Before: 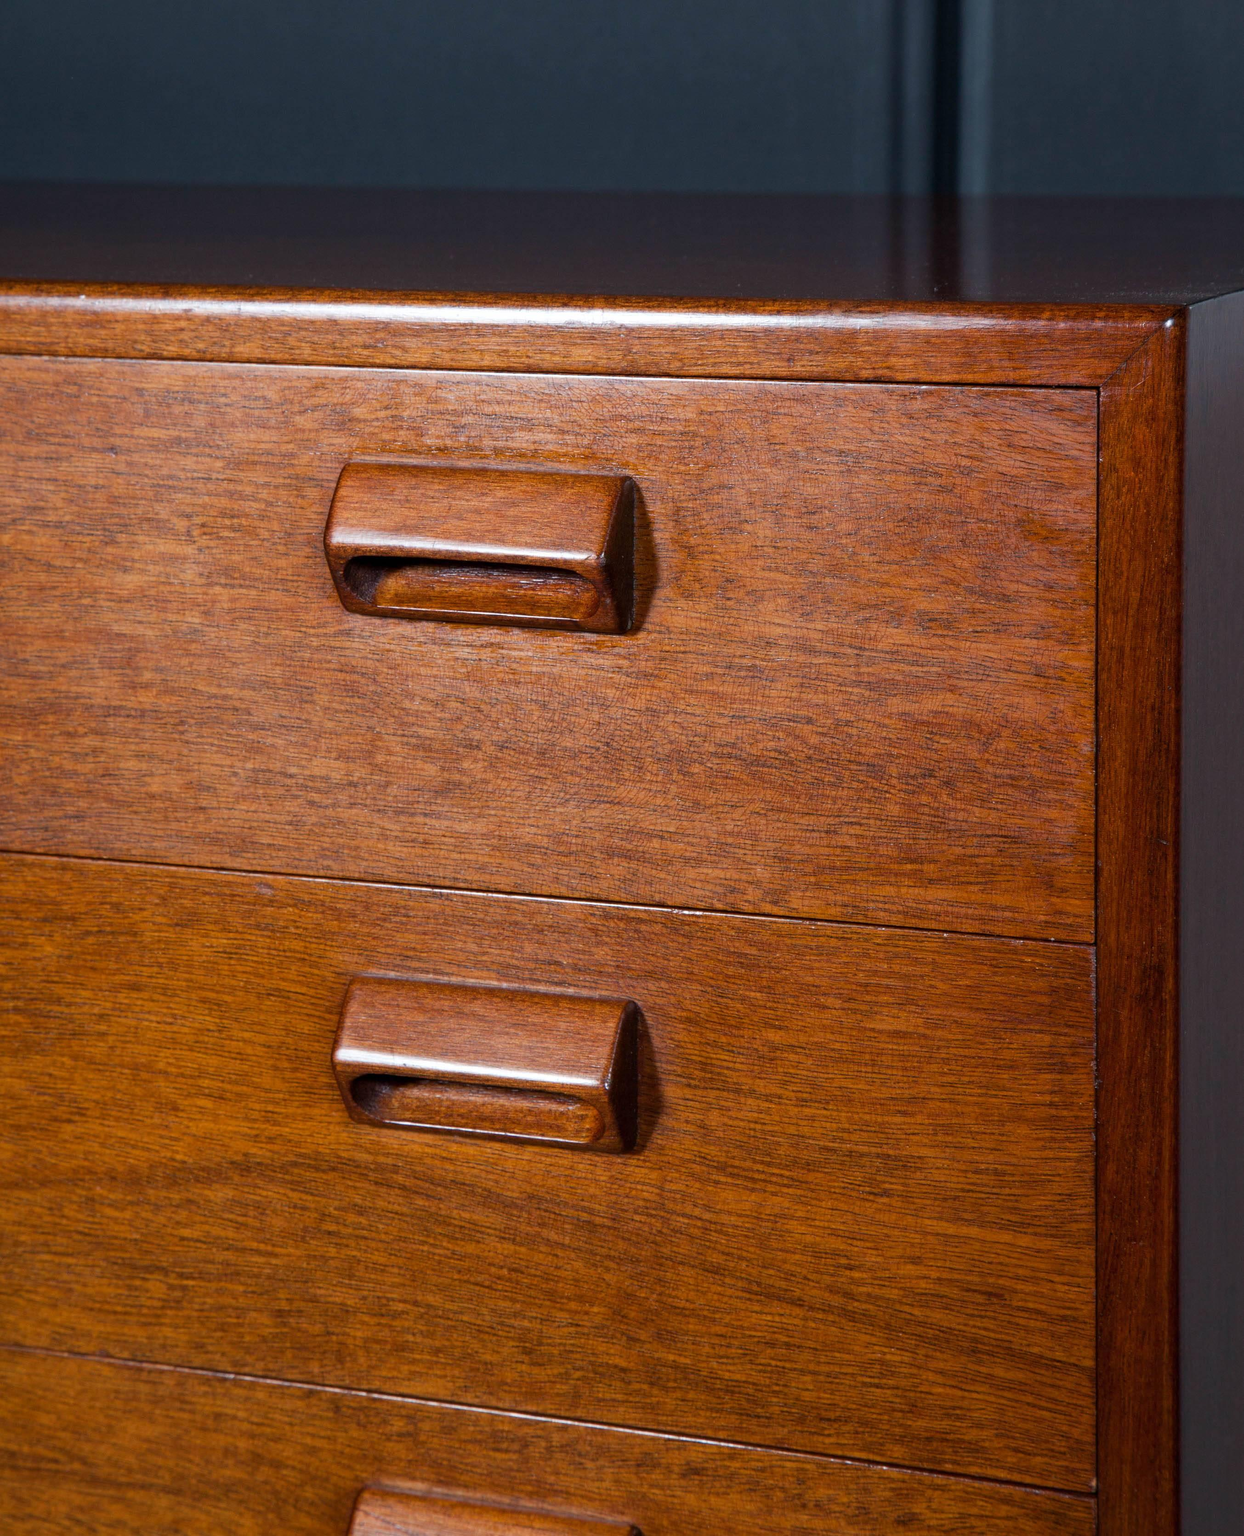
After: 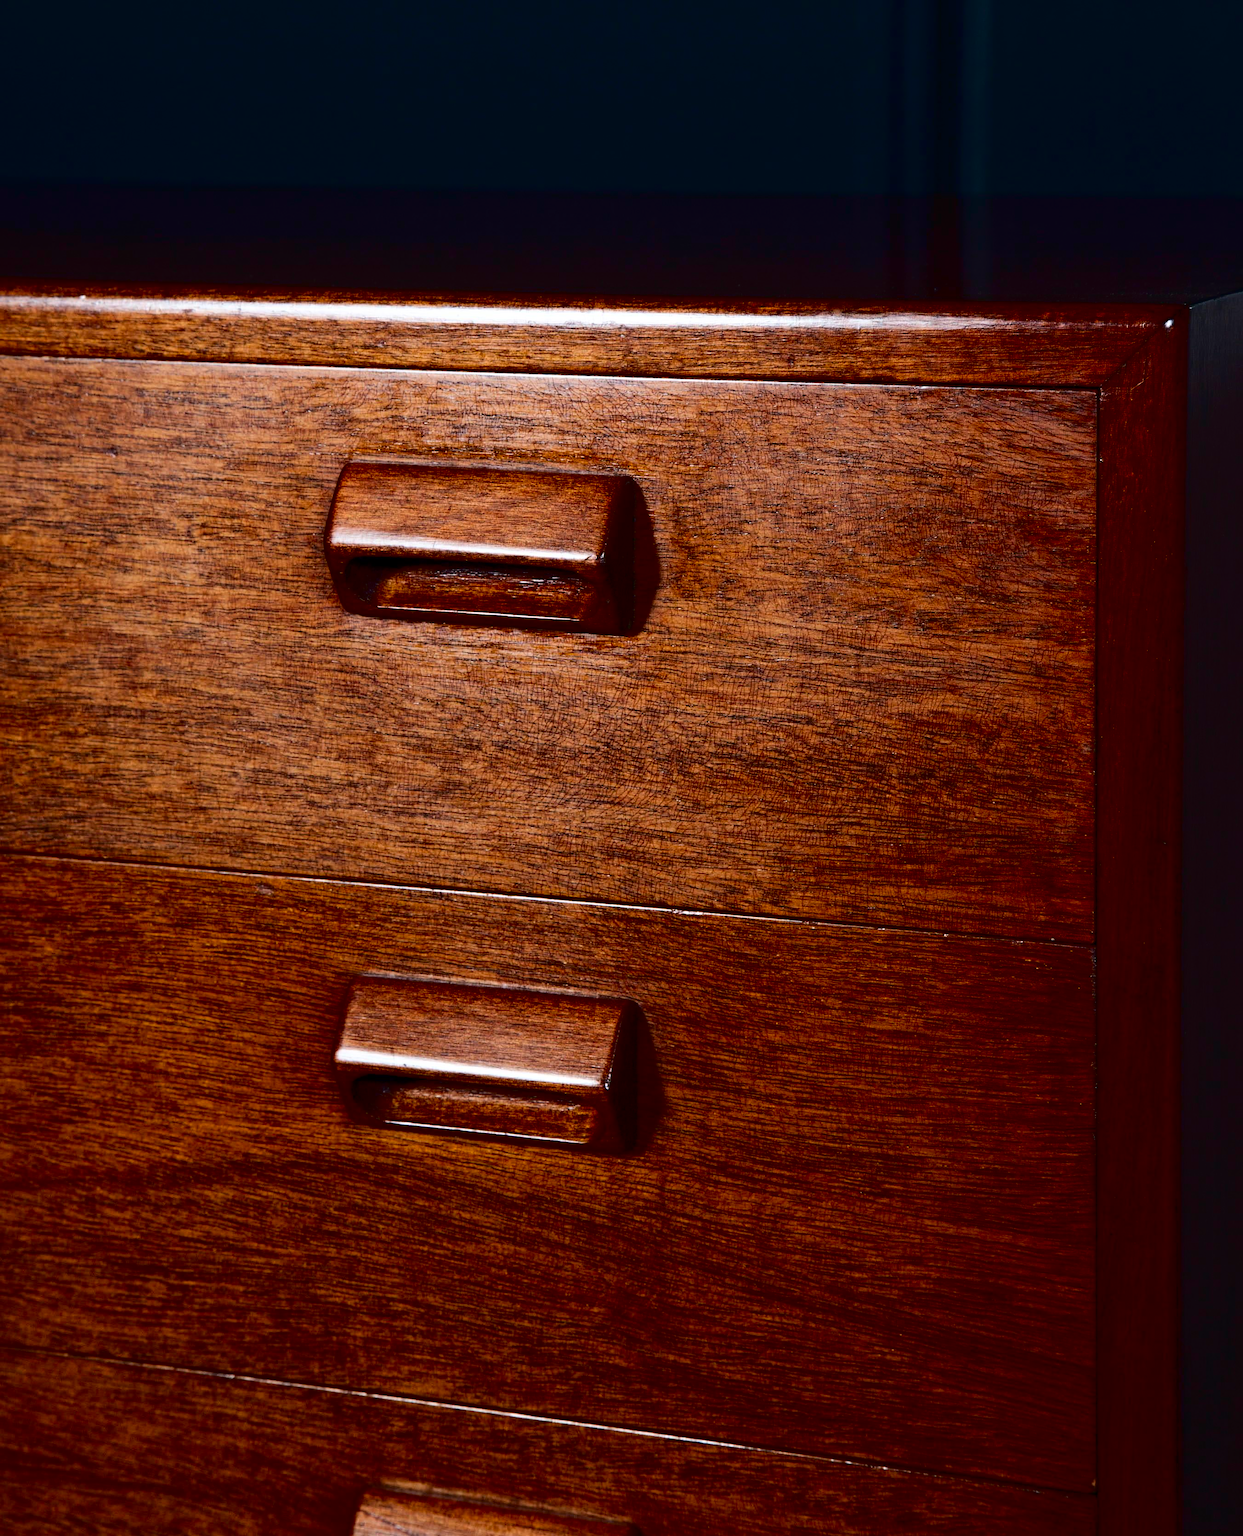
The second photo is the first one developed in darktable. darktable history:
shadows and highlights: shadows 1.32, highlights 39.66
tone curve: curves: ch0 [(0, 0) (0.003, 0.016) (0.011, 0.015) (0.025, 0.017) (0.044, 0.026) (0.069, 0.034) (0.1, 0.043) (0.136, 0.068) (0.177, 0.119) (0.224, 0.175) (0.277, 0.251) (0.335, 0.328) (0.399, 0.415) (0.468, 0.499) (0.543, 0.58) (0.623, 0.659) (0.709, 0.731) (0.801, 0.807) (0.898, 0.895) (1, 1)], color space Lab, independent channels, preserve colors none
contrast brightness saturation: contrast 0.24, brightness -0.231, saturation 0.148
